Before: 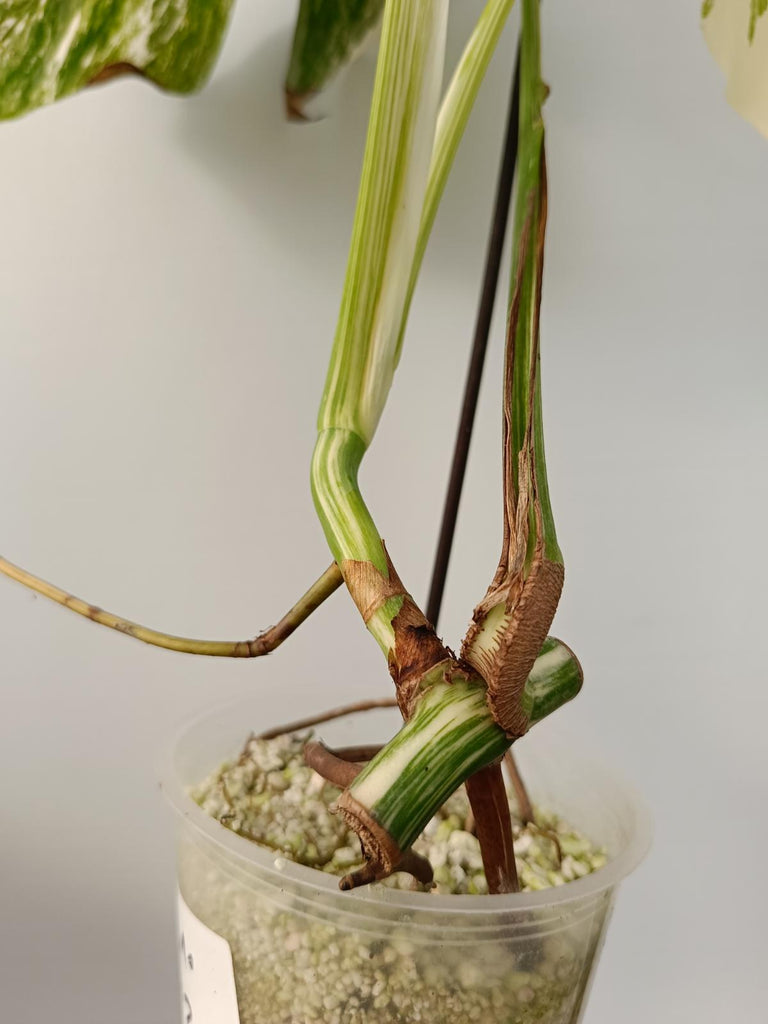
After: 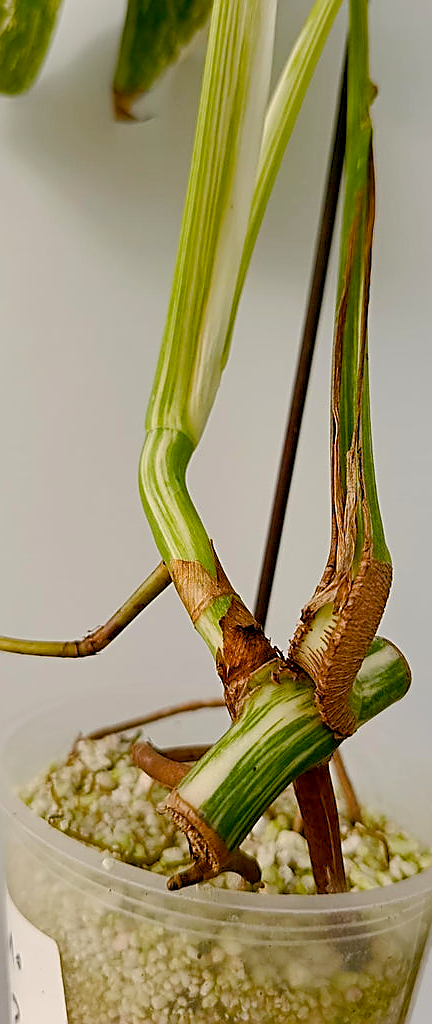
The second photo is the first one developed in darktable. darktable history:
crop and rotate: left 22.516%, right 21.234%
color balance rgb: global offset › luminance -0.5%, perceptual saturation grading › highlights -17.77%, perceptual saturation grading › mid-tones 33.1%, perceptual saturation grading › shadows 50.52%, perceptual brilliance grading › highlights 10.8%, perceptual brilliance grading › shadows -10.8%, global vibrance 24.22%, contrast -25%
white balance: emerald 1
sharpen: radius 1.4, amount 1.25, threshold 0.7
